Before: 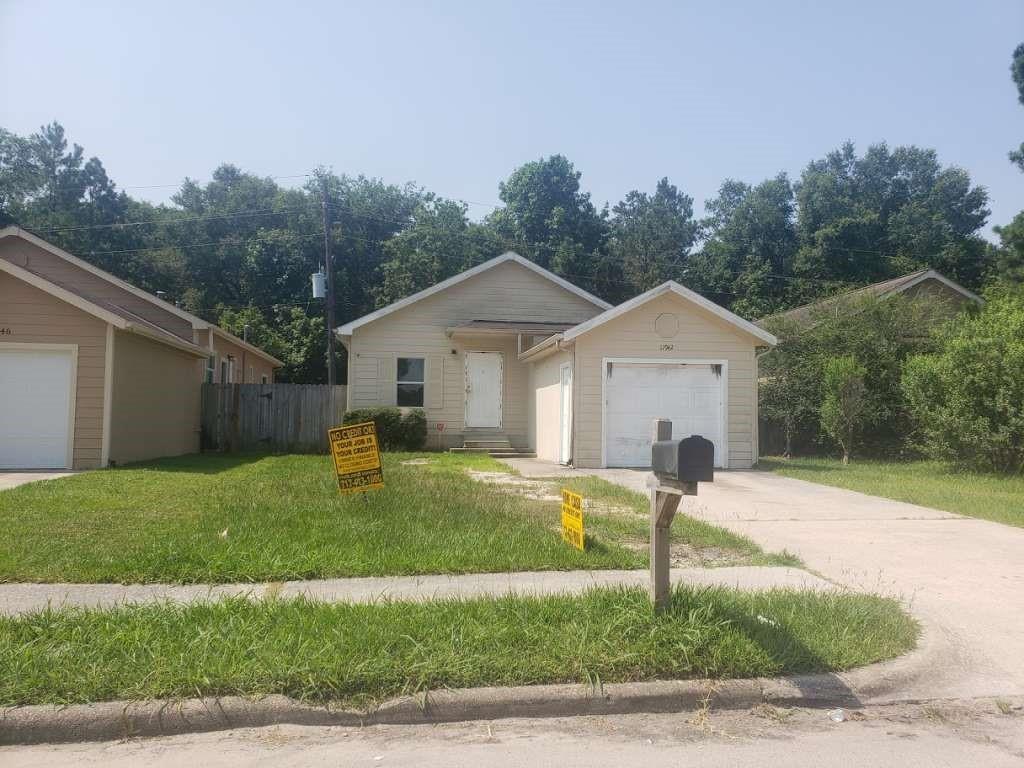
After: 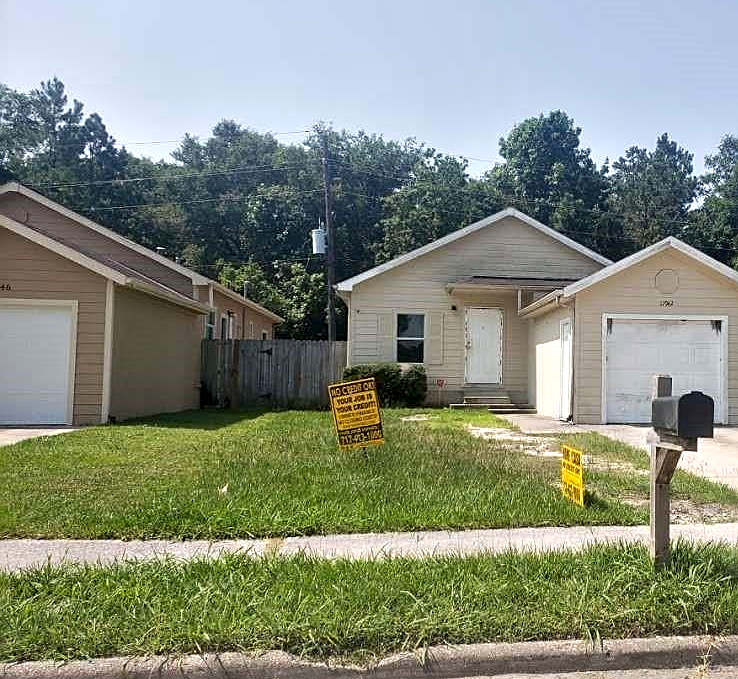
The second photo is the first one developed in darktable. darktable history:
crop: top 5.796%, right 27.862%, bottom 5.671%
sharpen: on, module defaults
exposure: black level correction 0.001, compensate highlight preservation false
contrast equalizer: octaves 7, y [[0.6 ×6], [0.55 ×6], [0 ×6], [0 ×6], [0 ×6]]
